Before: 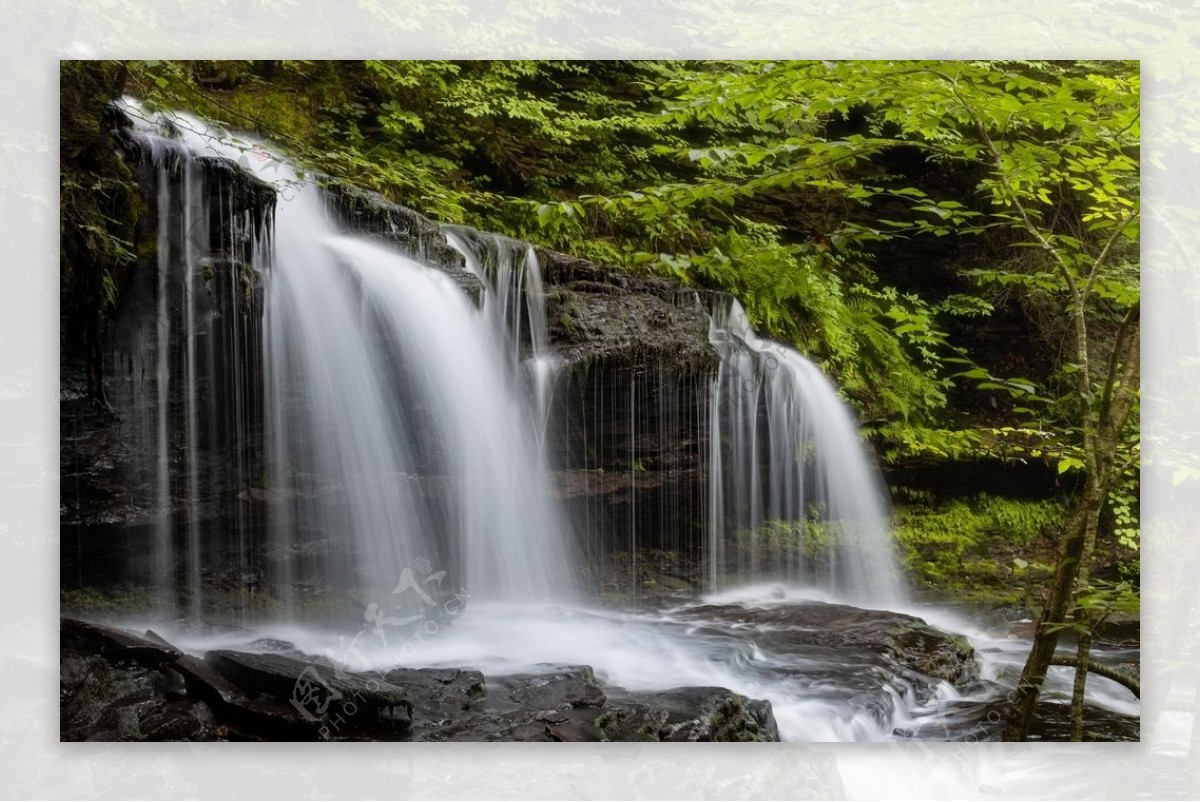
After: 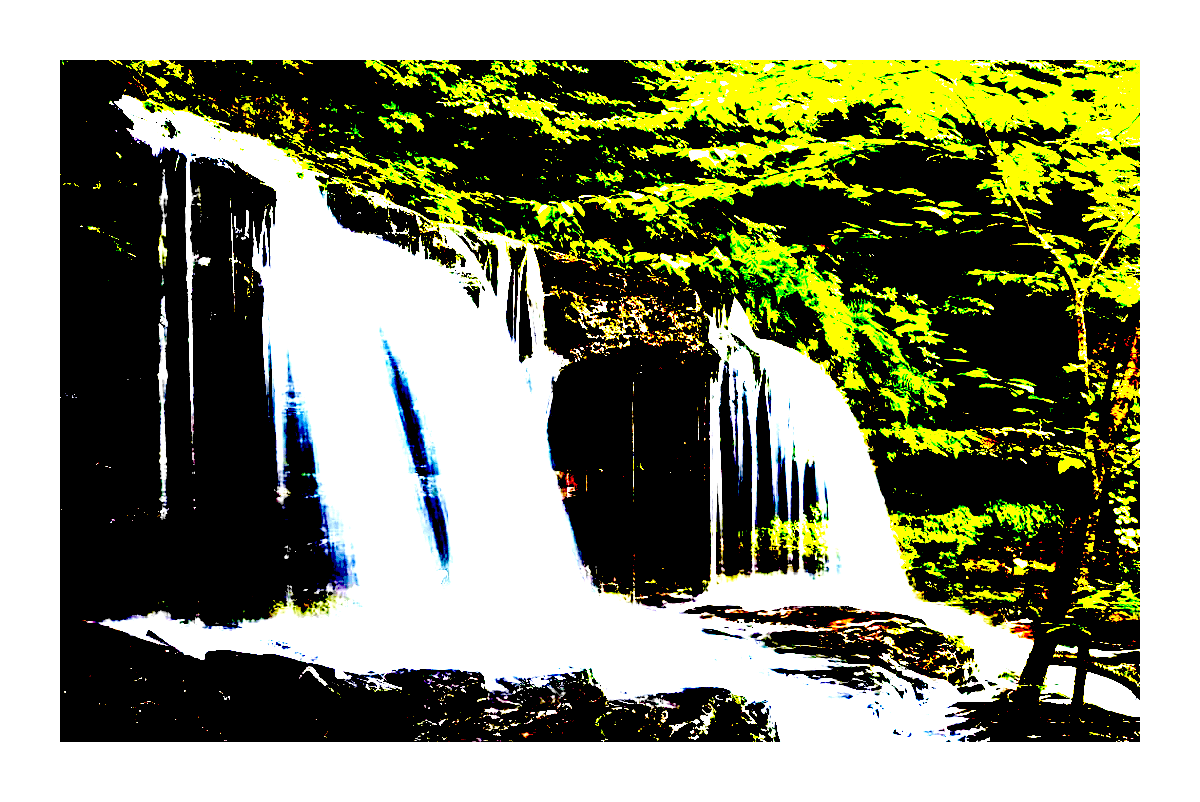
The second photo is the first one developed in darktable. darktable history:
exposure: black level correction 0.1, exposure 3 EV, compensate highlight preservation false
grain: coarseness 0.47 ISO
color balance rgb: global vibrance 1%, saturation formula JzAzBz (2021)
